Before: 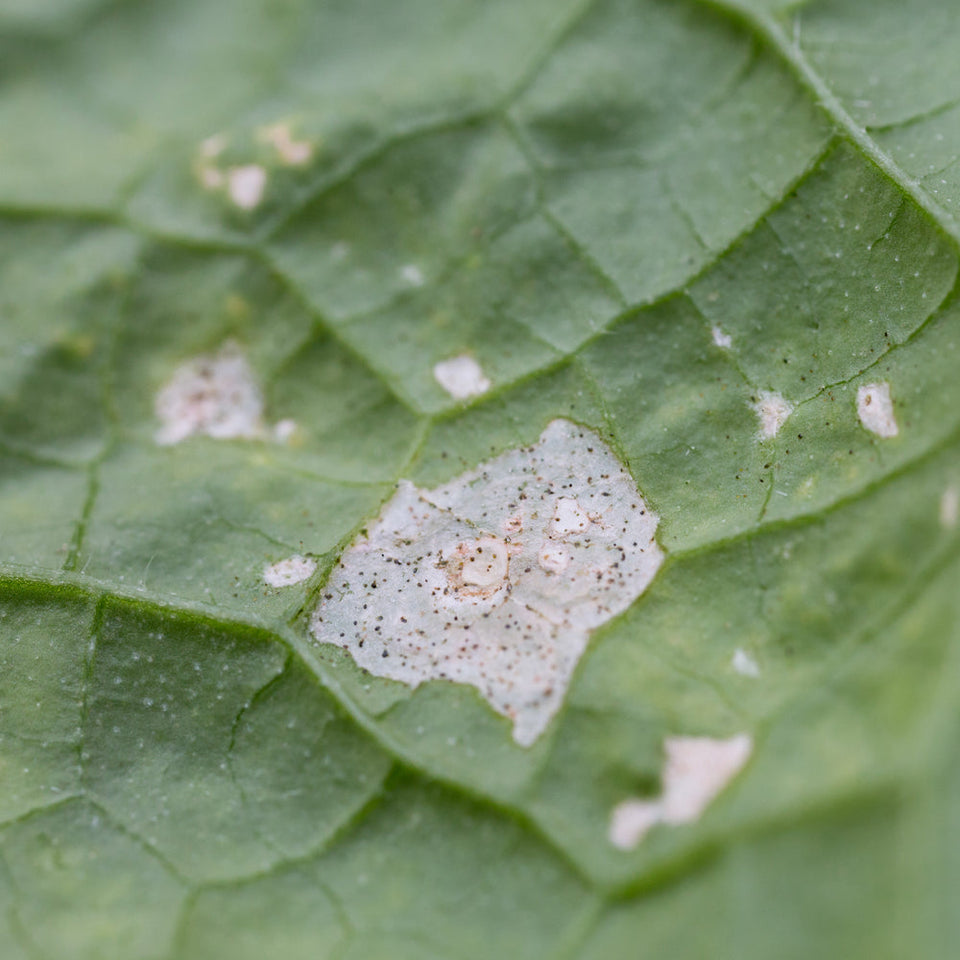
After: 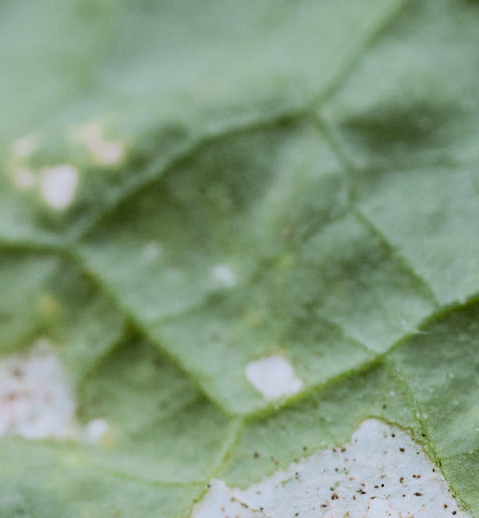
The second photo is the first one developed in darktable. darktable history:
filmic rgb: black relative exposure -8.51 EV, white relative exposure 5.55 EV, hardness 3.39, contrast 1.019
tone equalizer: -8 EV -0.785 EV, -7 EV -0.692 EV, -6 EV -0.631 EV, -5 EV -0.411 EV, -3 EV 0.368 EV, -2 EV 0.6 EV, -1 EV 0.68 EV, +0 EV 0.758 EV, edges refinement/feathering 500, mask exposure compensation -1.57 EV, preserve details no
color correction: highlights a* -3.47, highlights b* -6.24, shadows a* 2.98, shadows b* 5.57
crop: left 19.603%, right 30.444%, bottom 45.955%
